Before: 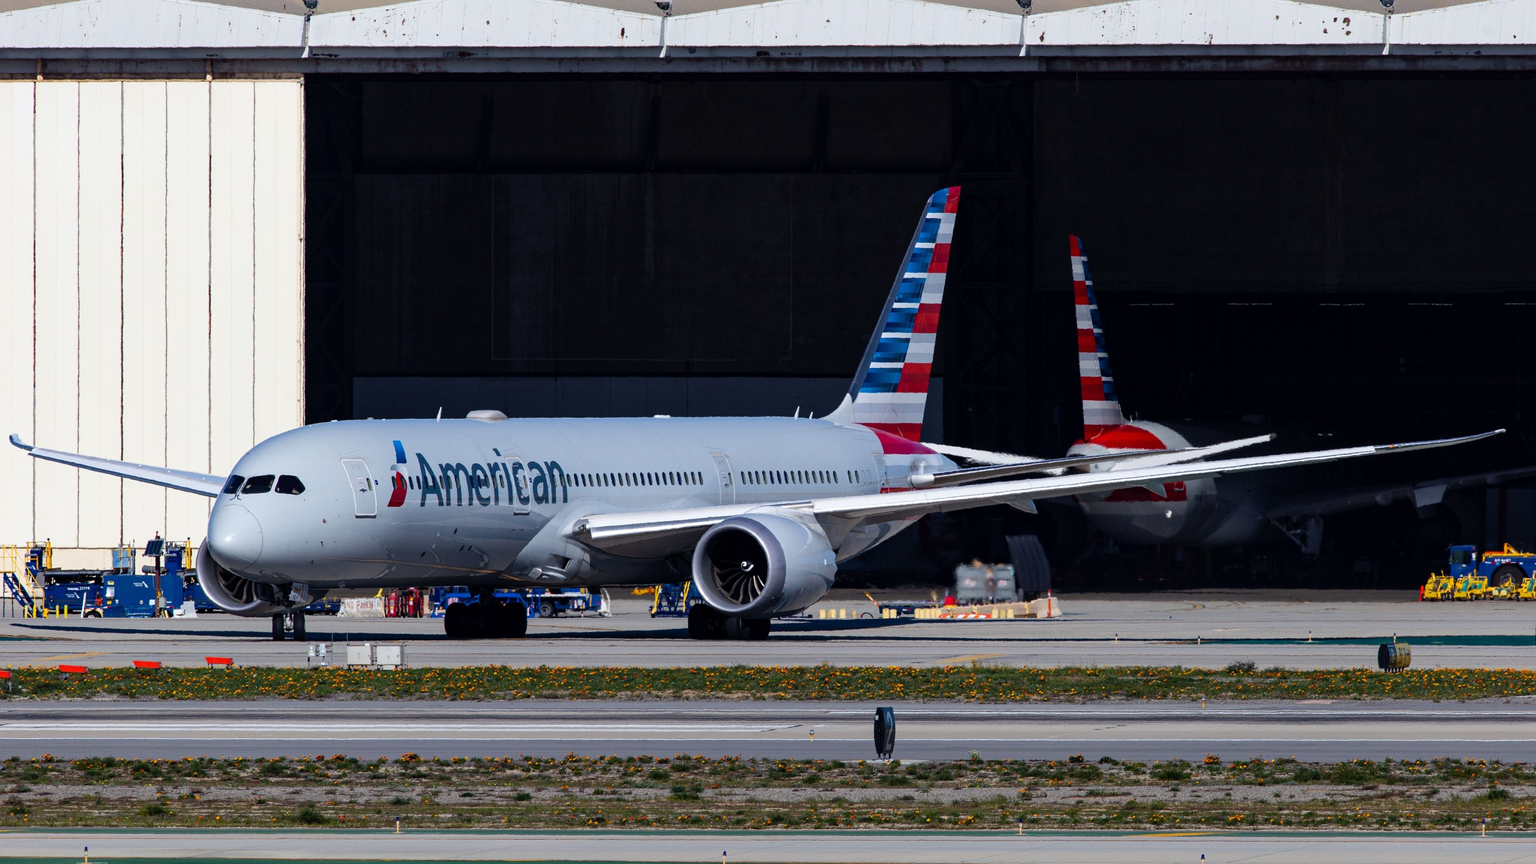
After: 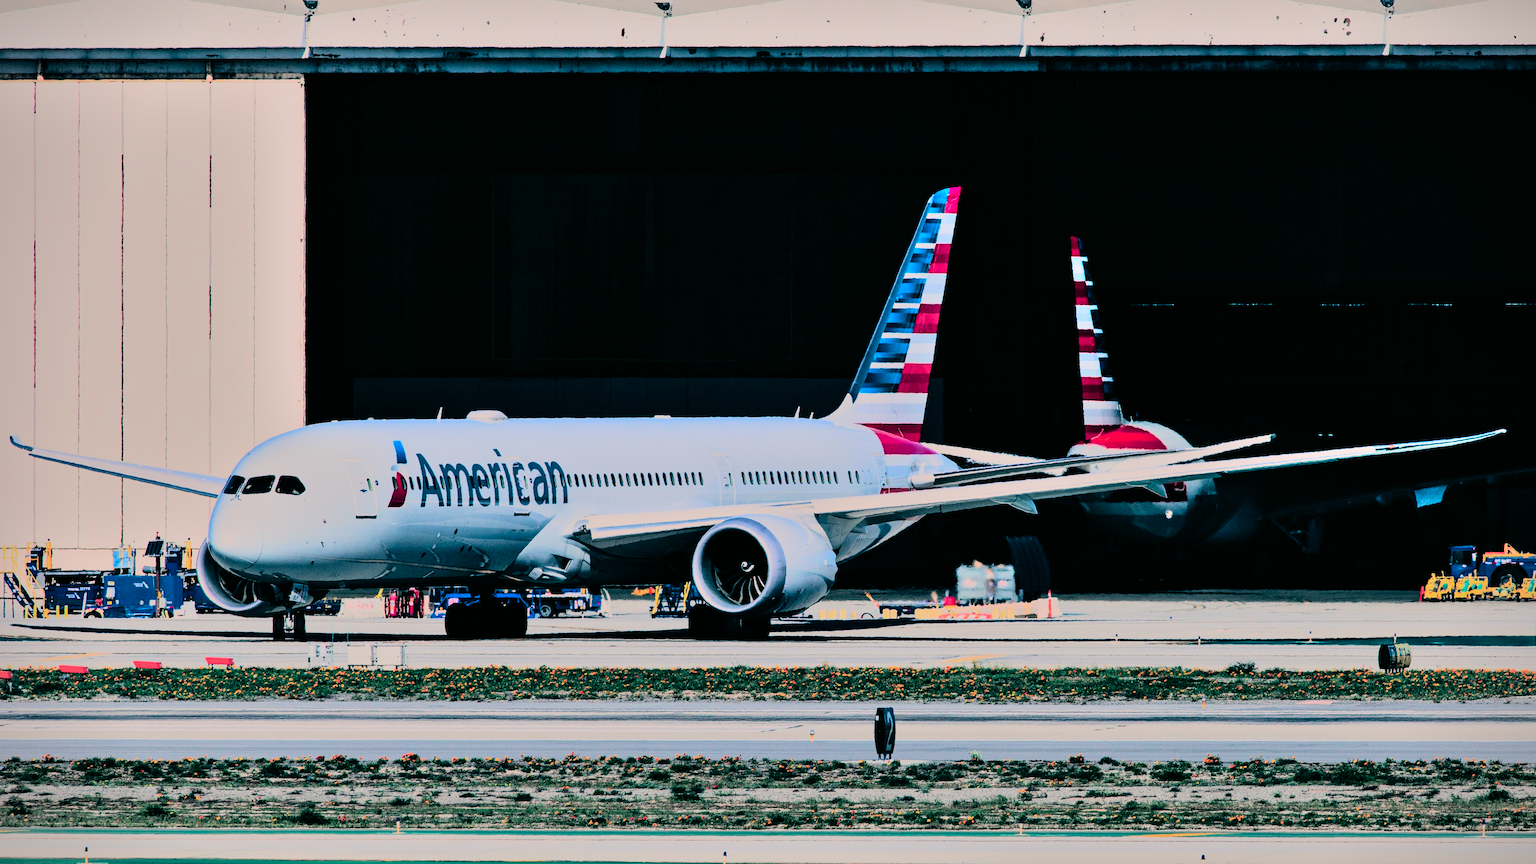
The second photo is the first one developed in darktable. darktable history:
shadows and highlights: highlights color adjustment 0%, low approximation 0.01, soften with gaussian
rgb curve: curves: ch0 [(0, 0) (0.21, 0.15) (0.24, 0.21) (0.5, 0.75) (0.75, 0.96) (0.89, 0.99) (1, 1)]; ch1 [(0, 0.02) (0.21, 0.13) (0.25, 0.2) (0.5, 0.67) (0.75, 0.9) (0.89, 0.97) (1, 1)]; ch2 [(0, 0.02) (0.21, 0.13) (0.25, 0.2) (0.5, 0.67) (0.75, 0.9) (0.89, 0.97) (1, 1)], compensate middle gray true
color balance: lift [1.006, 0.985, 1.002, 1.015], gamma [1, 0.953, 1.008, 1.047], gain [1.076, 1.13, 1.004, 0.87]
tone curve: curves: ch0 [(0, 0) (0.068, 0.031) (0.183, 0.13) (0.341, 0.319) (0.547, 0.545) (0.828, 0.817) (1, 0.968)]; ch1 [(0, 0) (0.23, 0.166) (0.34, 0.308) (0.371, 0.337) (0.429, 0.408) (0.477, 0.466) (0.499, 0.5) (0.529, 0.528) (0.559, 0.578) (0.743, 0.798) (1, 1)]; ch2 [(0, 0) (0.431, 0.419) (0.495, 0.502) (0.524, 0.525) (0.568, 0.543) (0.6, 0.597) (0.634, 0.644) (0.728, 0.722) (1, 1)], color space Lab, independent channels, preserve colors none
filmic rgb: black relative exposure -7.65 EV, white relative exposure 4.56 EV, hardness 3.61, color science v6 (2022)
vignetting: fall-off start 91.19%
